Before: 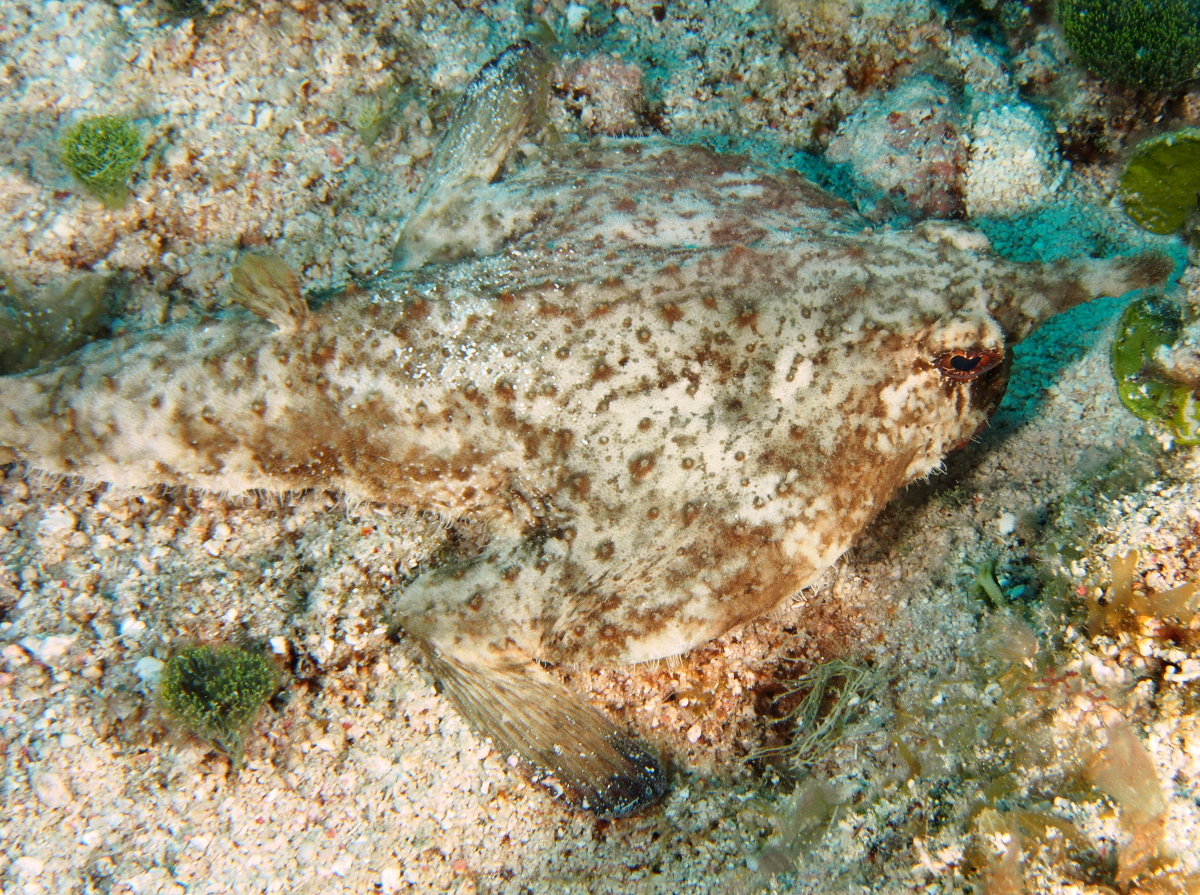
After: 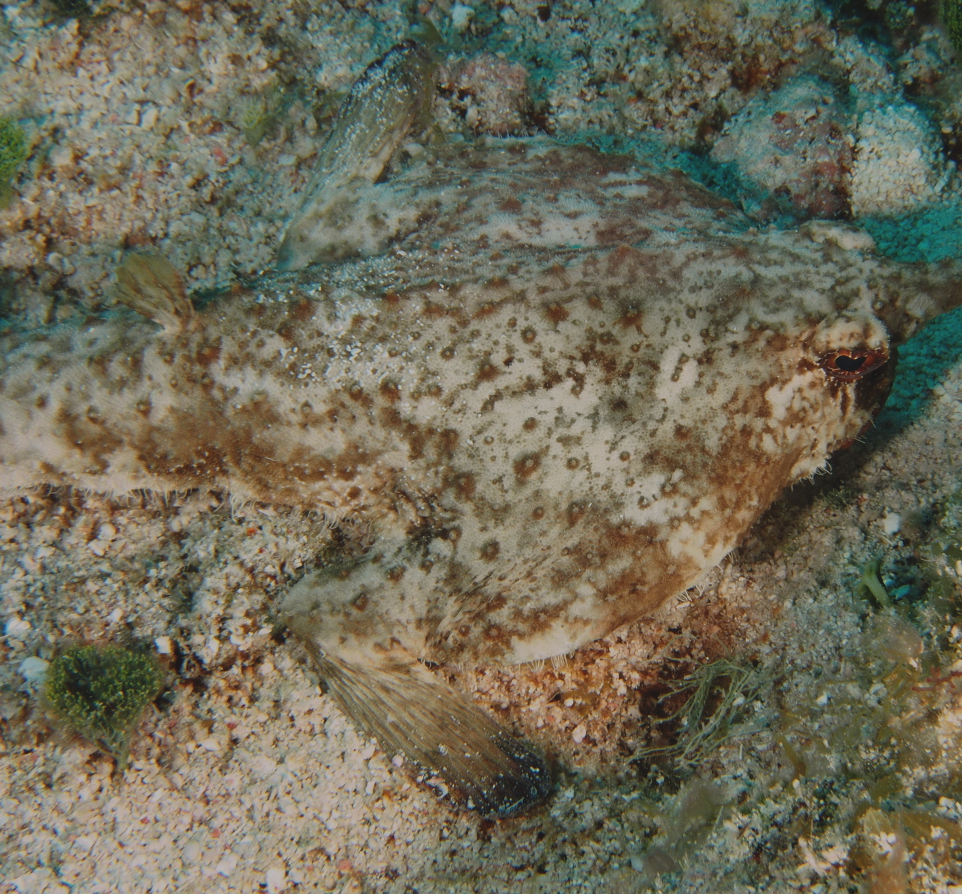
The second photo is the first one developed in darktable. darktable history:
crop and rotate: left 9.597%, right 10.195%
exposure: black level correction -0.016, exposure -1.018 EV, compensate highlight preservation false
